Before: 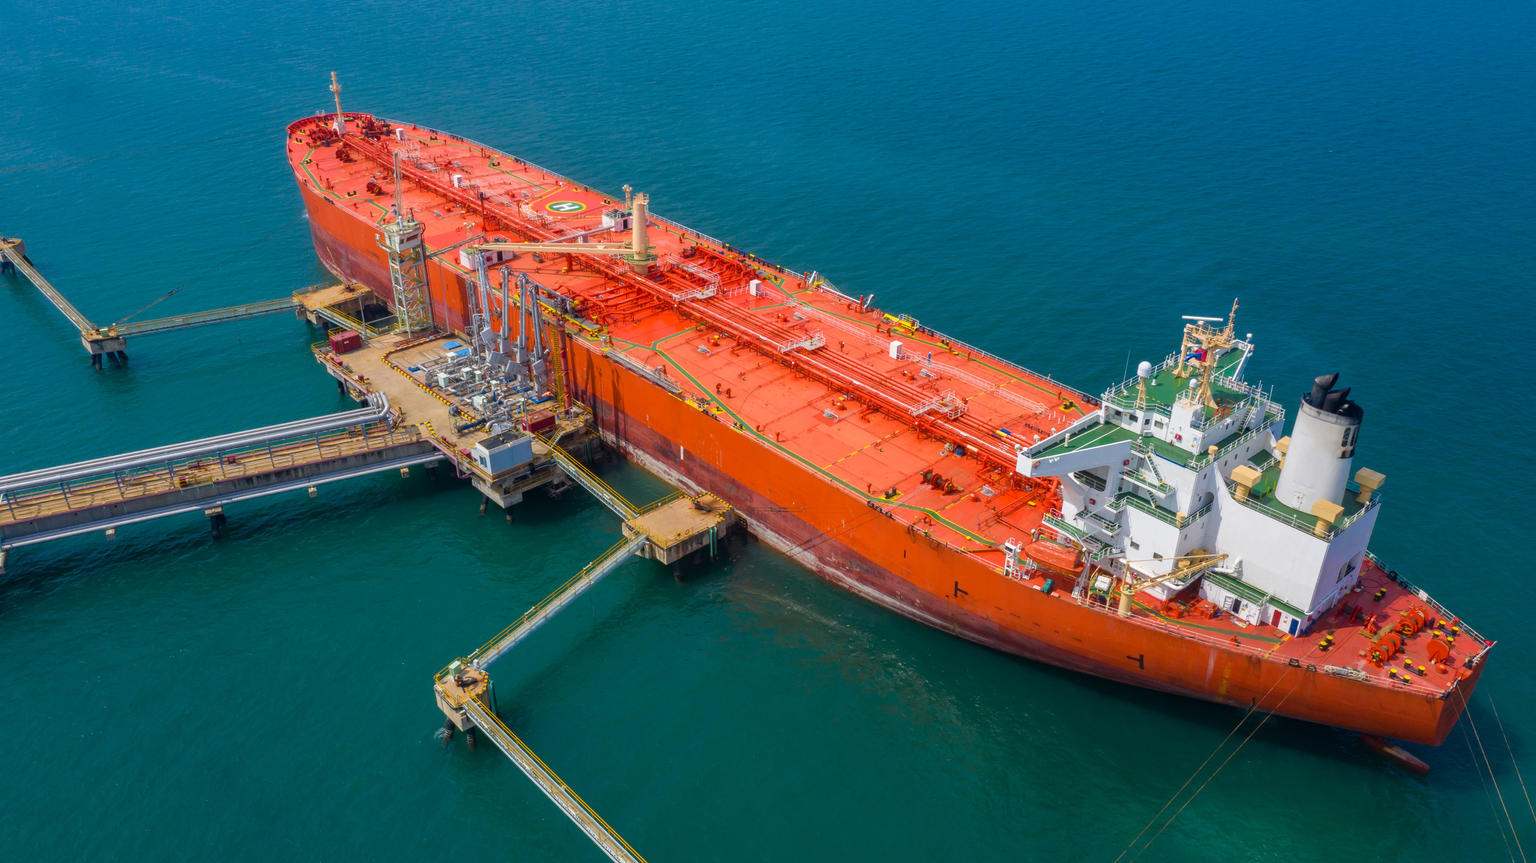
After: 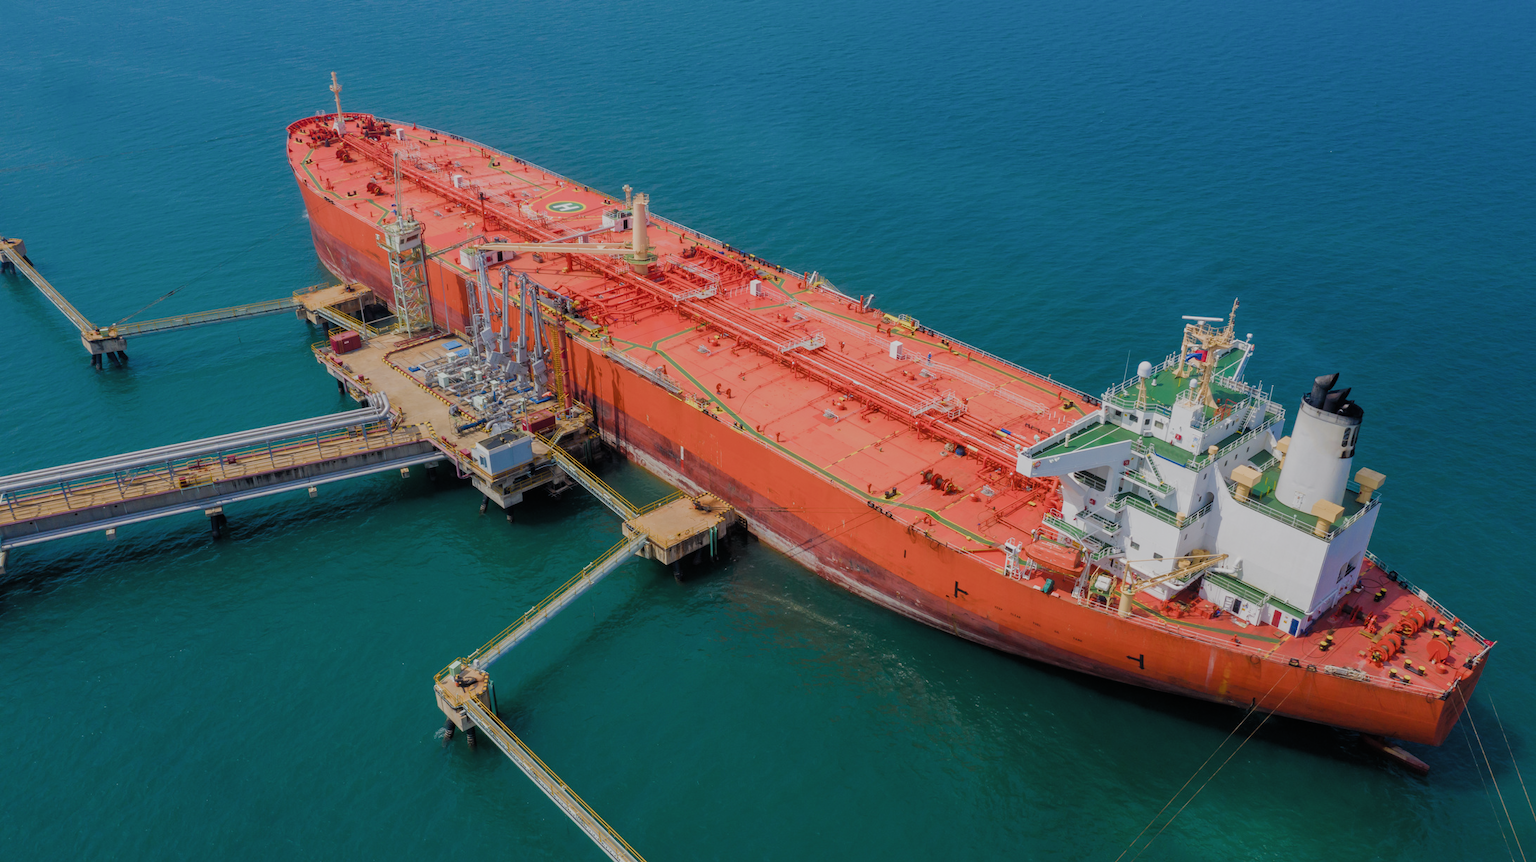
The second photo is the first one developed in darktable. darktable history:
filmic rgb: black relative exposure -7.12 EV, white relative exposure 5.35 EV, hardness 3.03, preserve chrominance RGB euclidean norm (legacy), color science v4 (2020)
